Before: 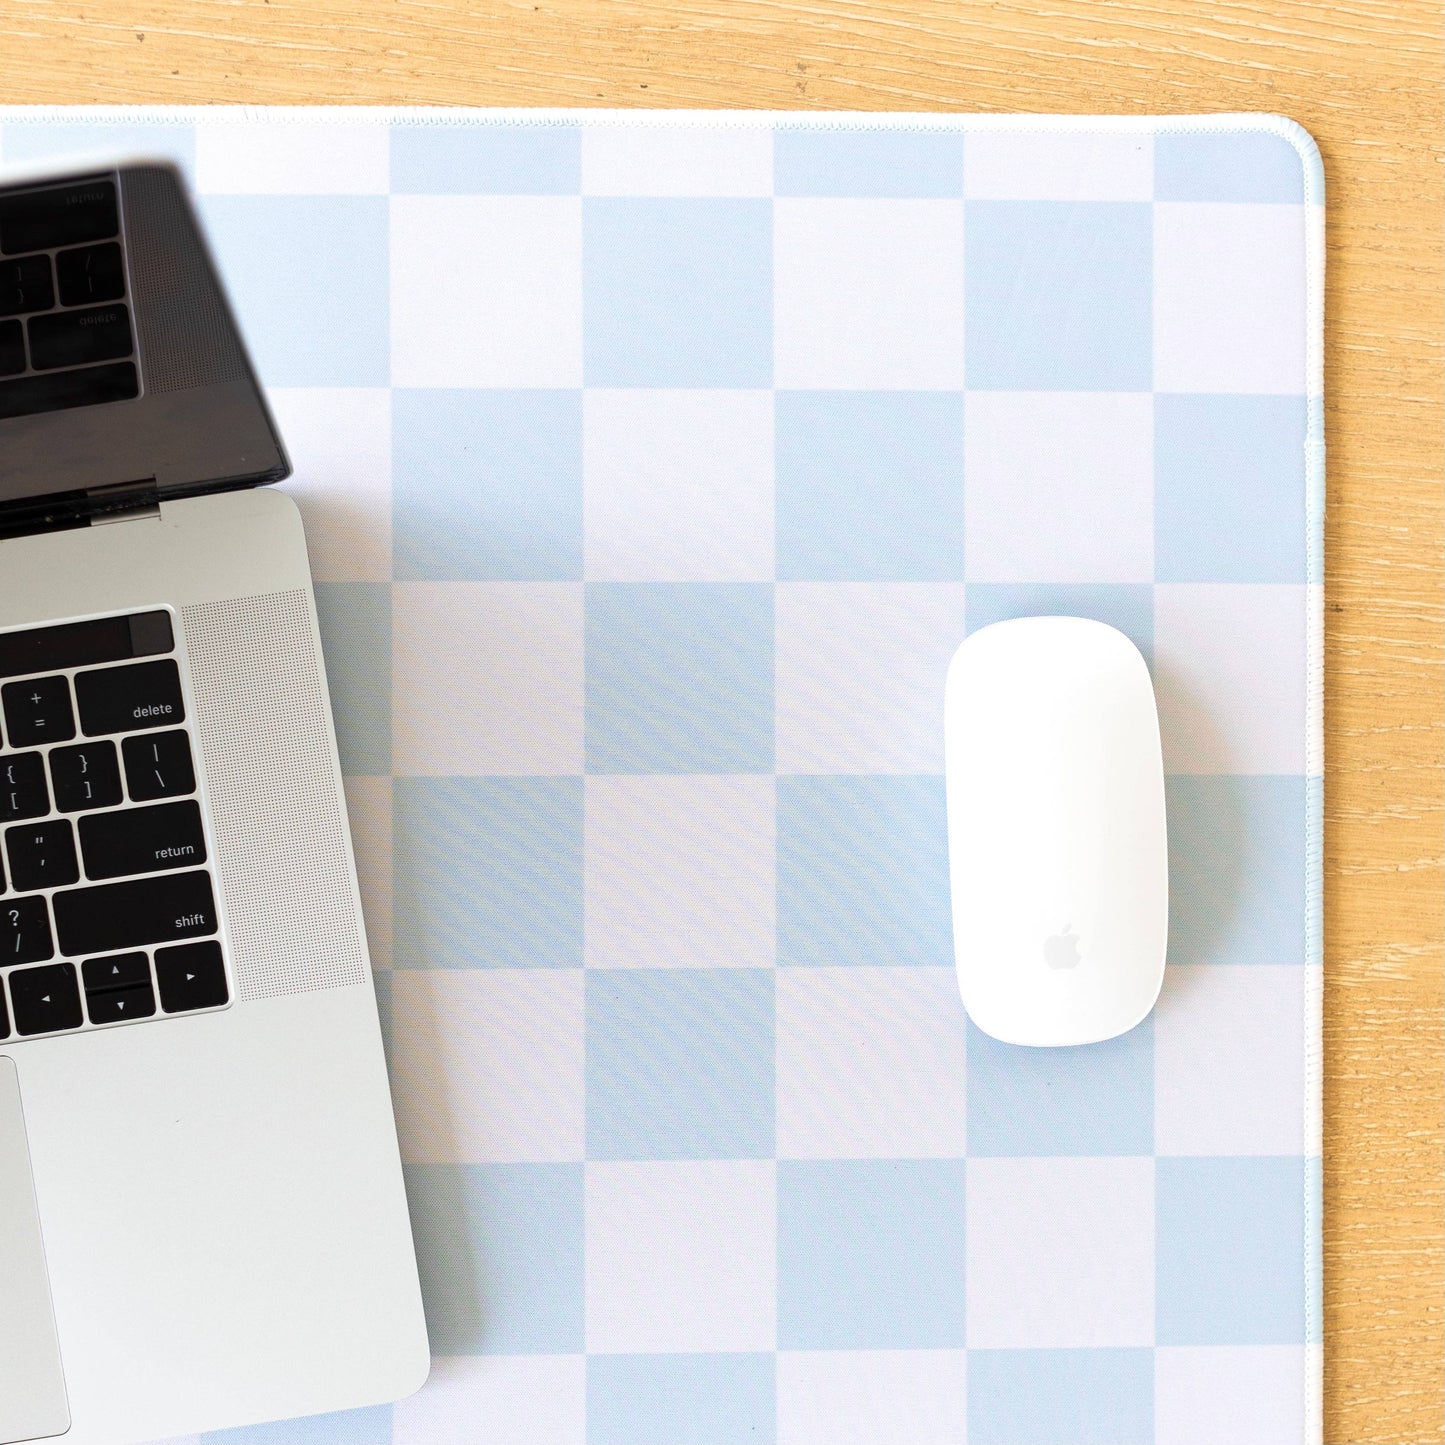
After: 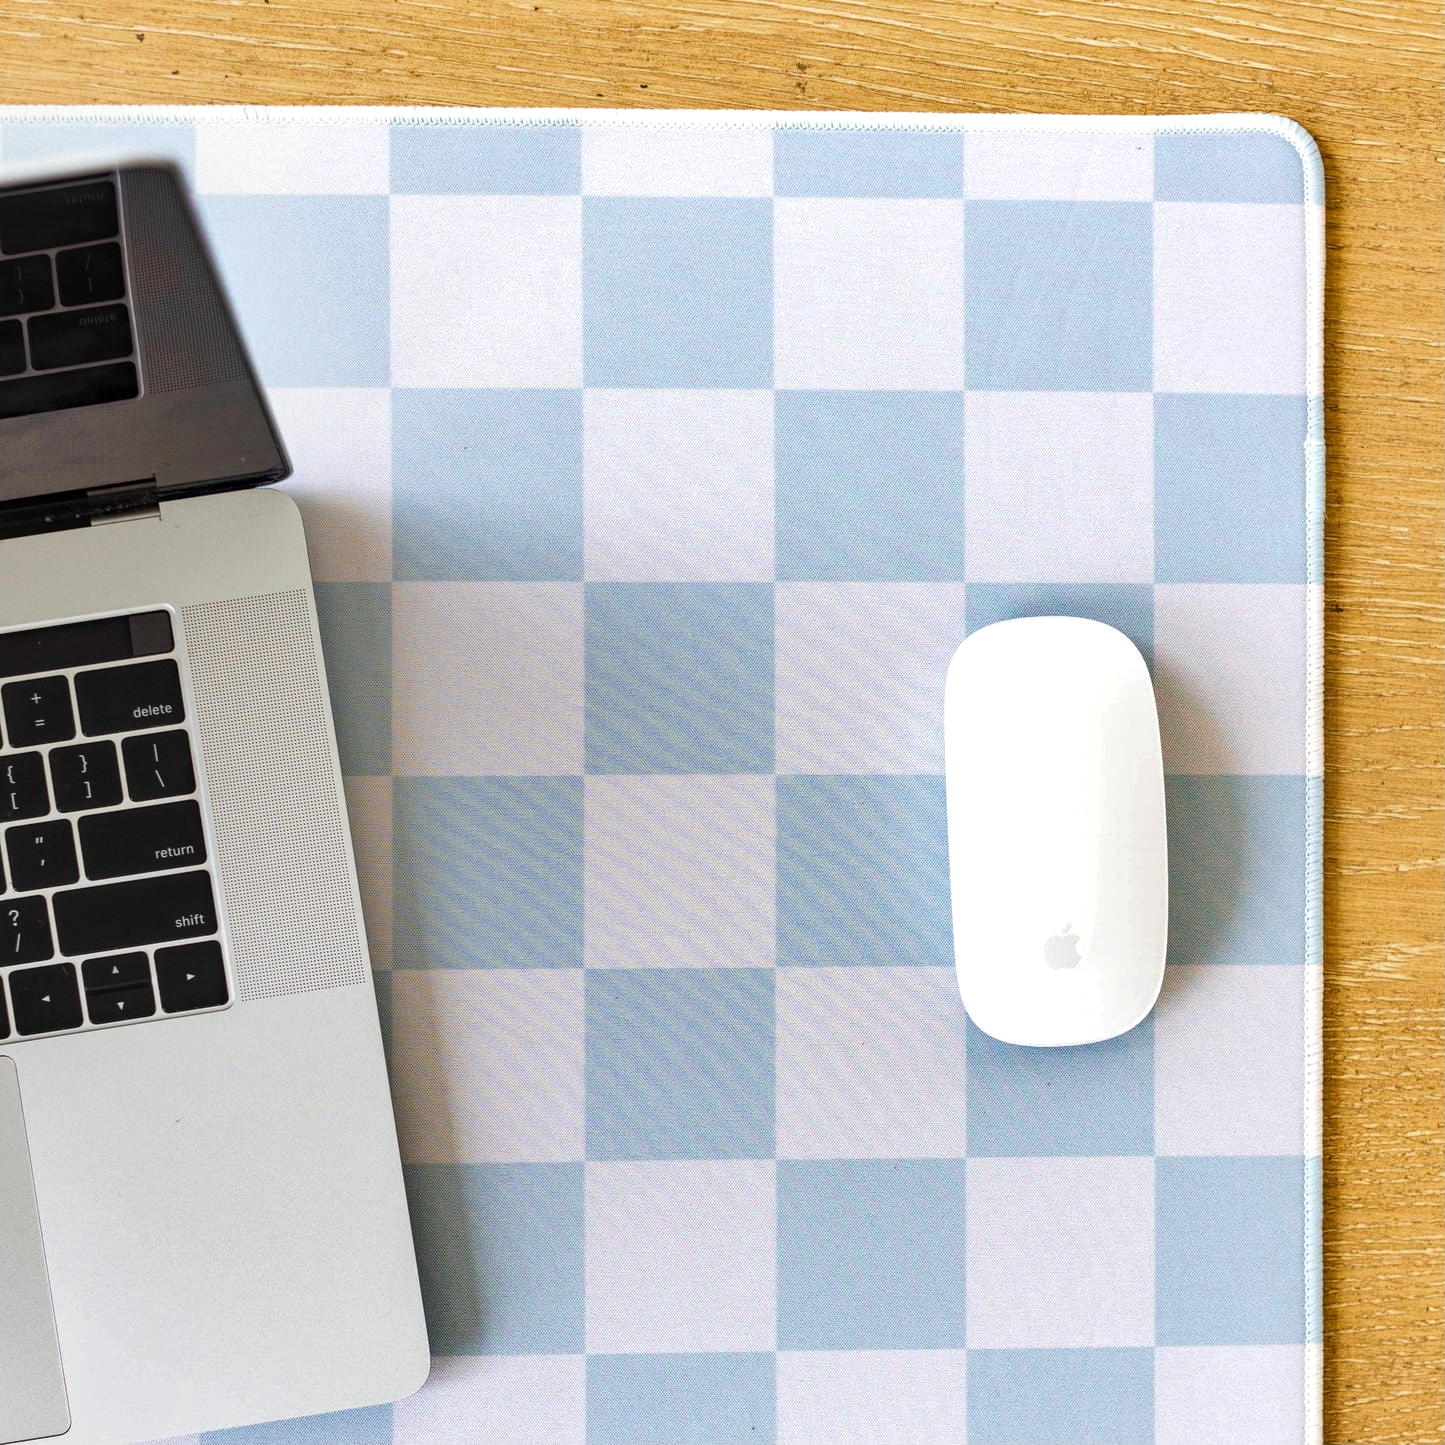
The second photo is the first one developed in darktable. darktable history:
shadows and highlights: low approximation 0.01, soften with gaussian
haze removal: compatibility mode true, adaptive false
local contrast: on, module defaults
